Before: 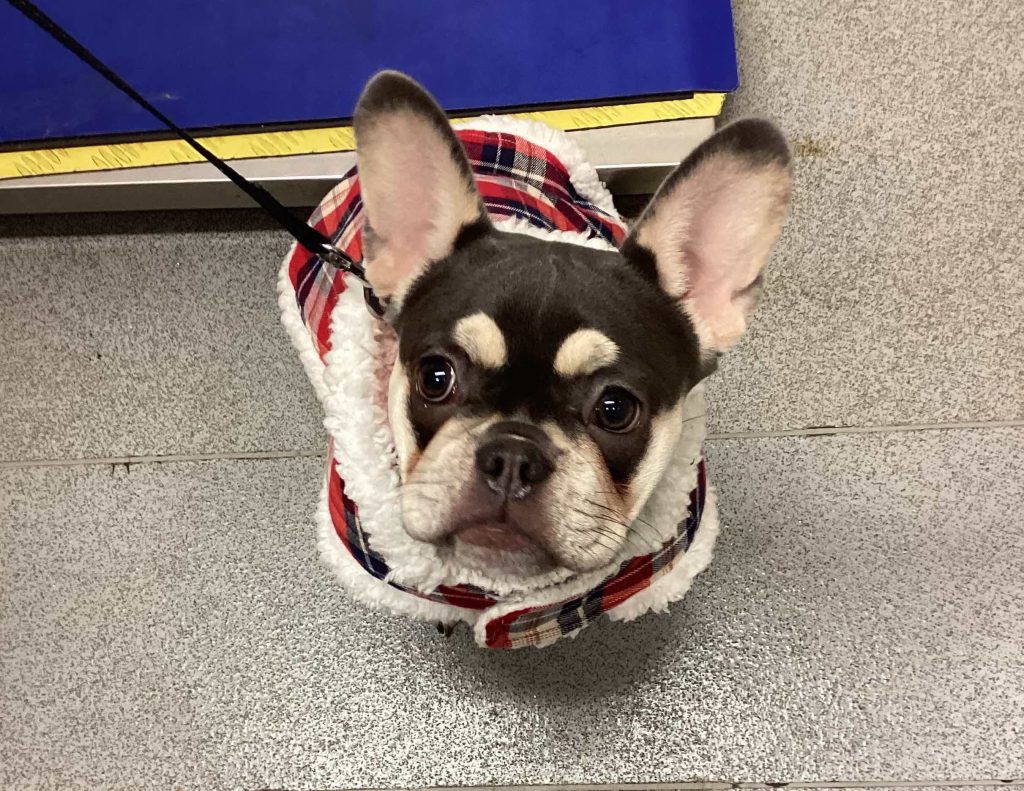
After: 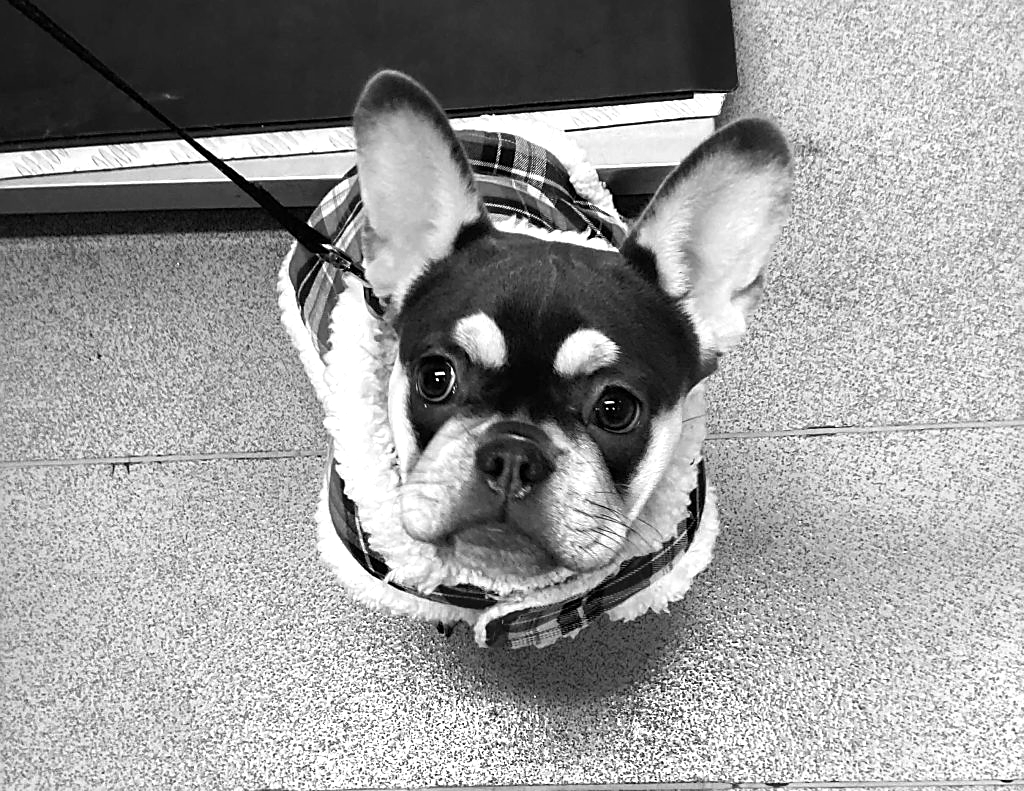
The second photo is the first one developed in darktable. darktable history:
color calibration: output R [1.063, -0.012, -0.003, 0], output B [-0.079, 0.047, 1, 0], illuminant custom, x 0.389, y 0.387, temperature 3838.64 K
monochrome: on, module defaults
color balance rgb: perceptual saturation grading › global saturation 25%, perceptual saturation grading › highlights -50%, perceptual saturation grading › shadows 30%, perceptual brilliance grading › global brilliance 12%, global vibrance 20%
sharpen: radius 1.864, amount 0.398, threshold 1.271
